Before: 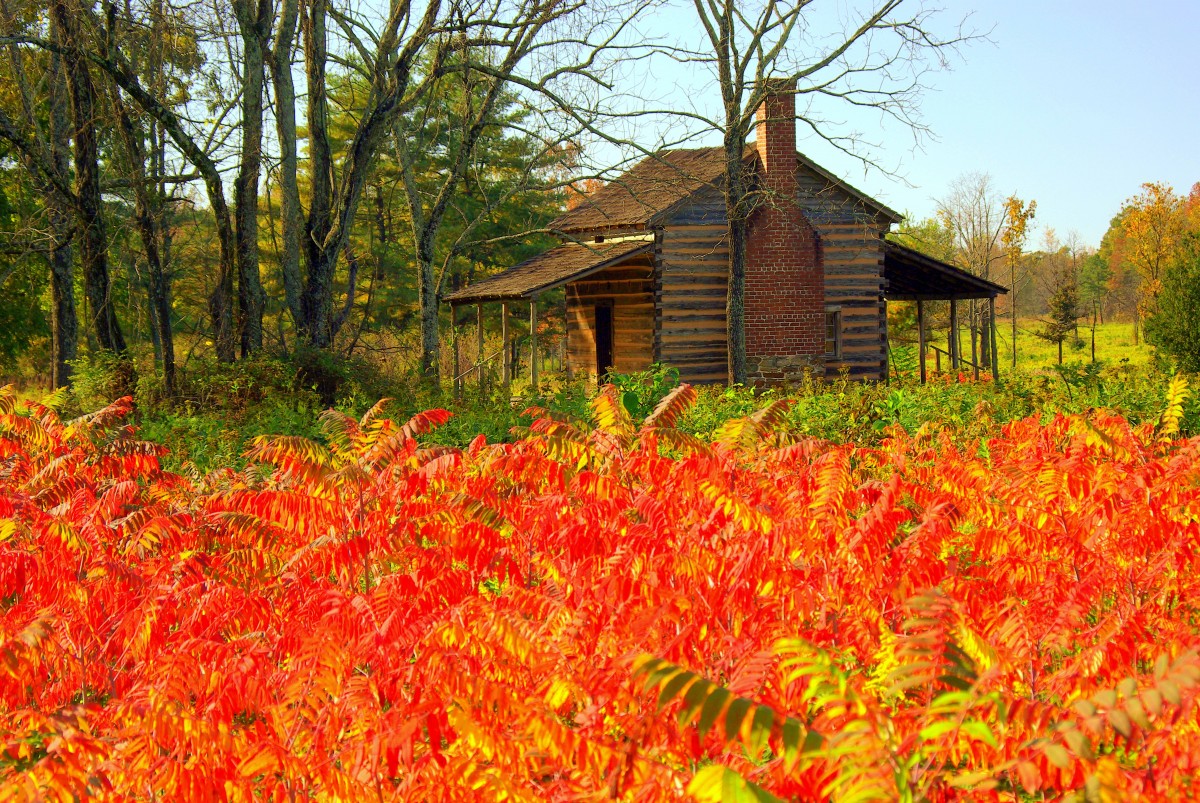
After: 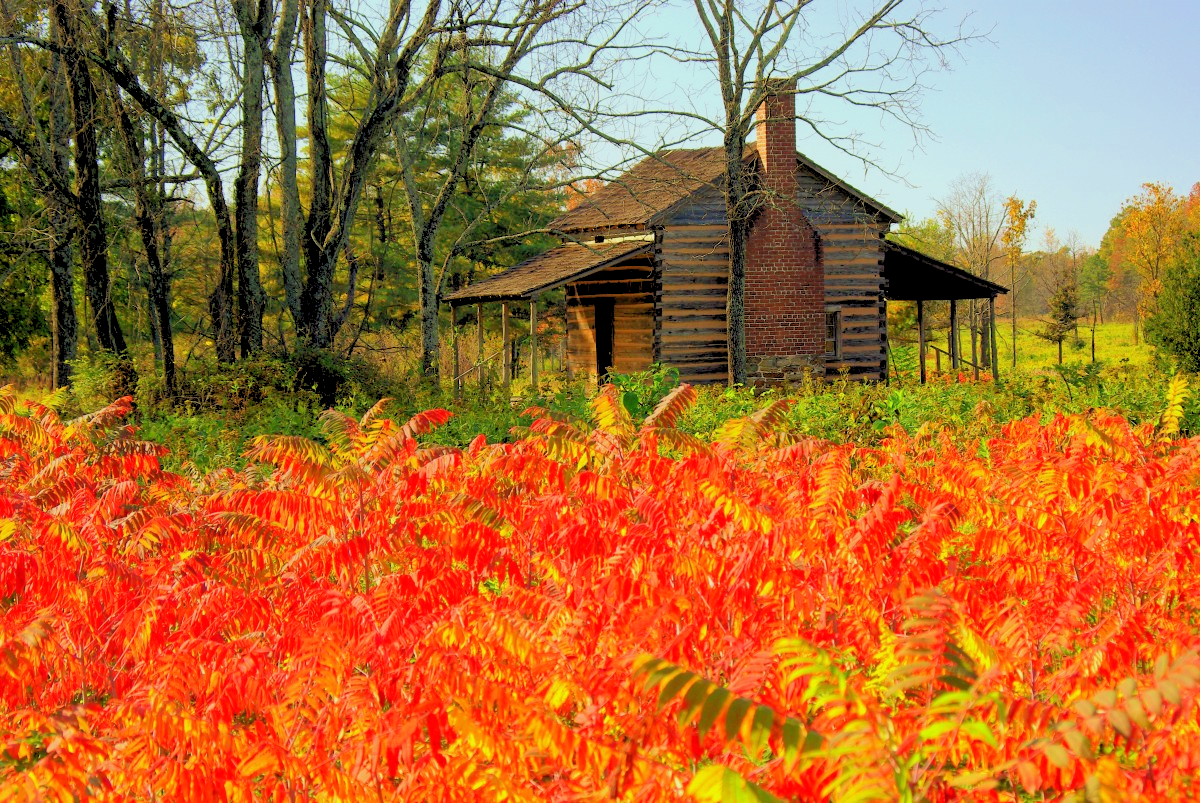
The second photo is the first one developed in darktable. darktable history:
rgb levels: preserve colors sum RGB, levels [[0.038, 0.433, 0.934], [0, 0.5, 1], [0, 0.5, 1]]
color zones: curves: ch0 [(0, 0.5) (0.143, 0.5) (0.286, 0.5) (0.429, 0.5) (0.571, 0.5) (0.714, 0.476) (0.857, 0.5) (1, 0.5)]; ch2 [(0, 0.5) (0.143, 0.5) (0.286, 0.5) (0.429, 0.5) (0.571, 0.5) (0.714, 0.487) (0.857, 0.5) (1, 0.5)]
